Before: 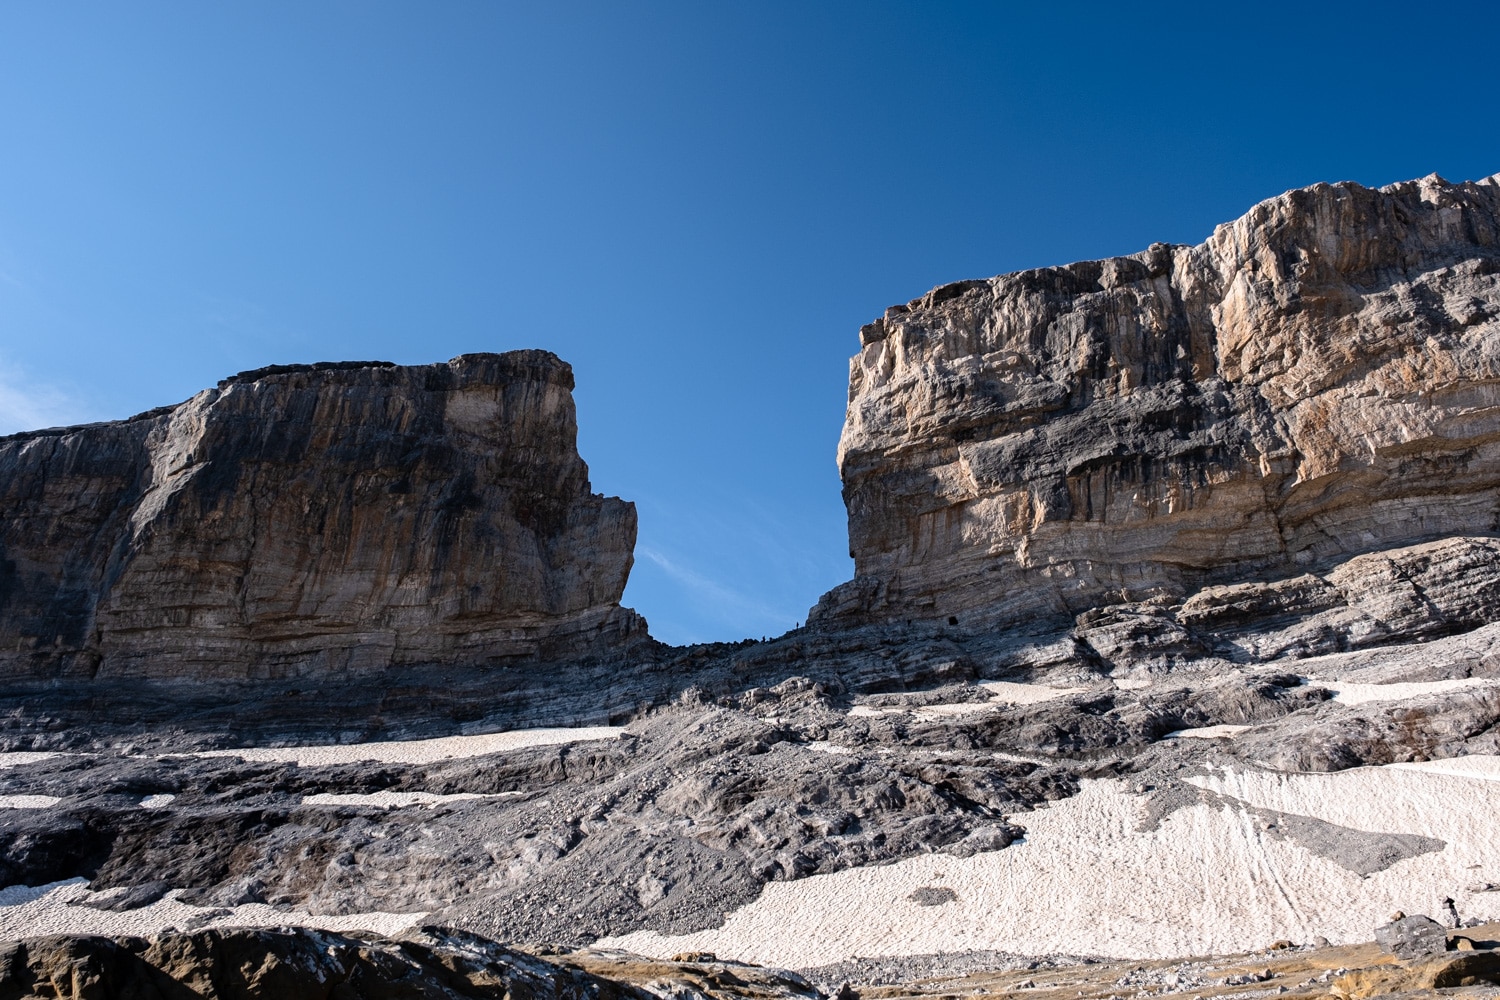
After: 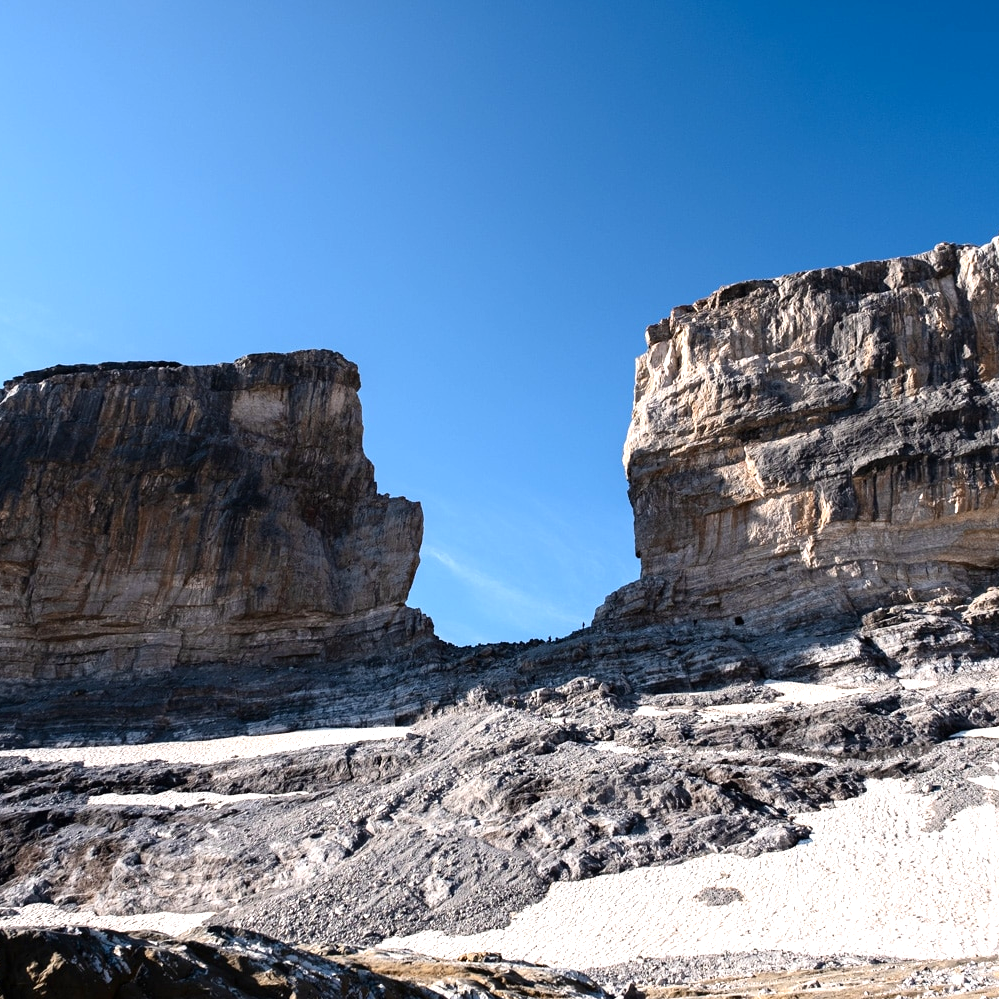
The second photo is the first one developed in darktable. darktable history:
crop and rotate: left 14.292%, right 19.041%
shadows and highlights: shadows -30, highlights 30
exposure: black level correction 0, exposure 0.6 EV, compensate highlight preservation false
